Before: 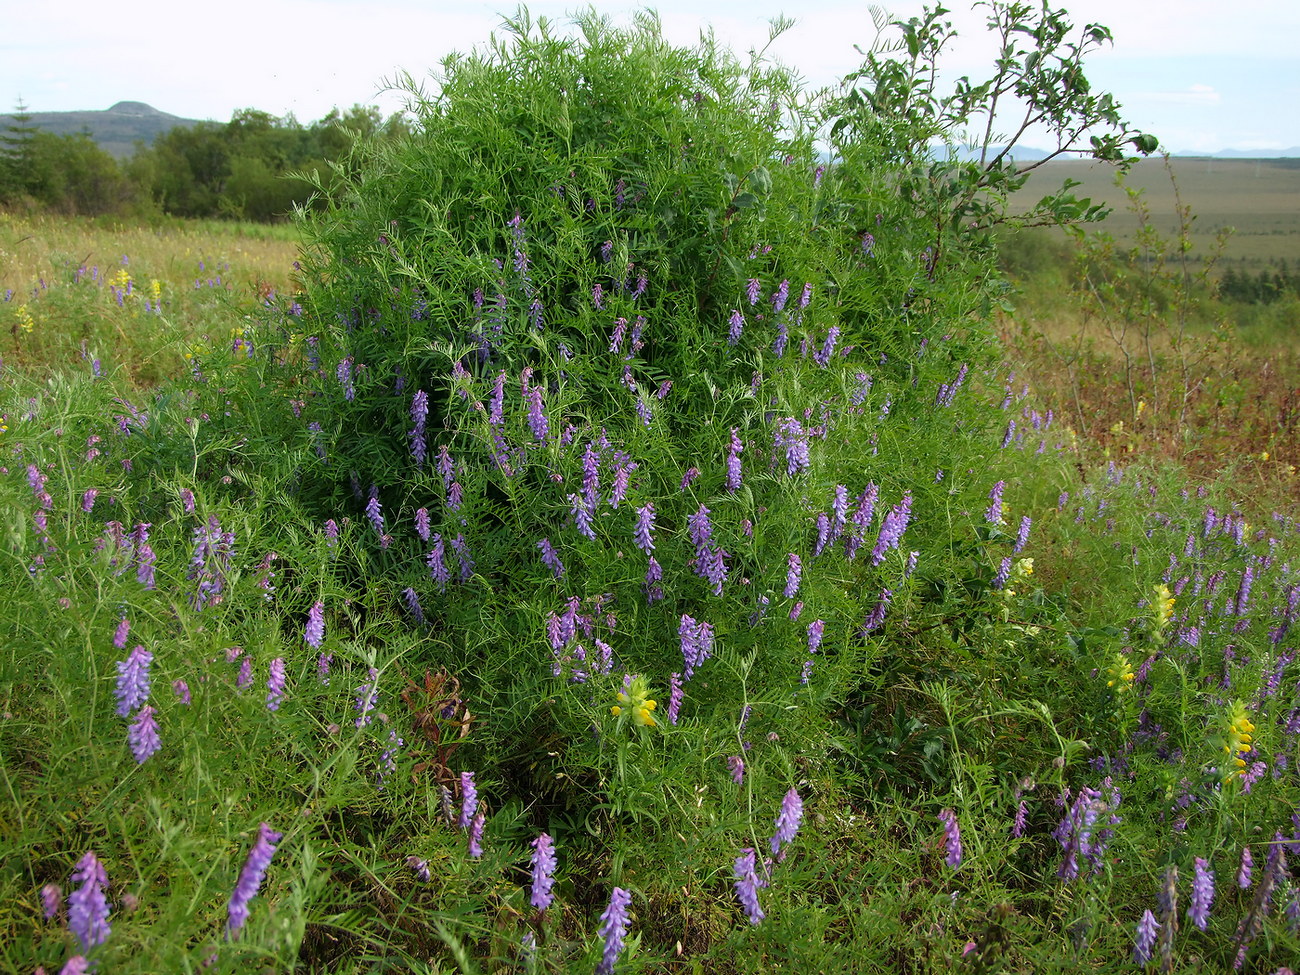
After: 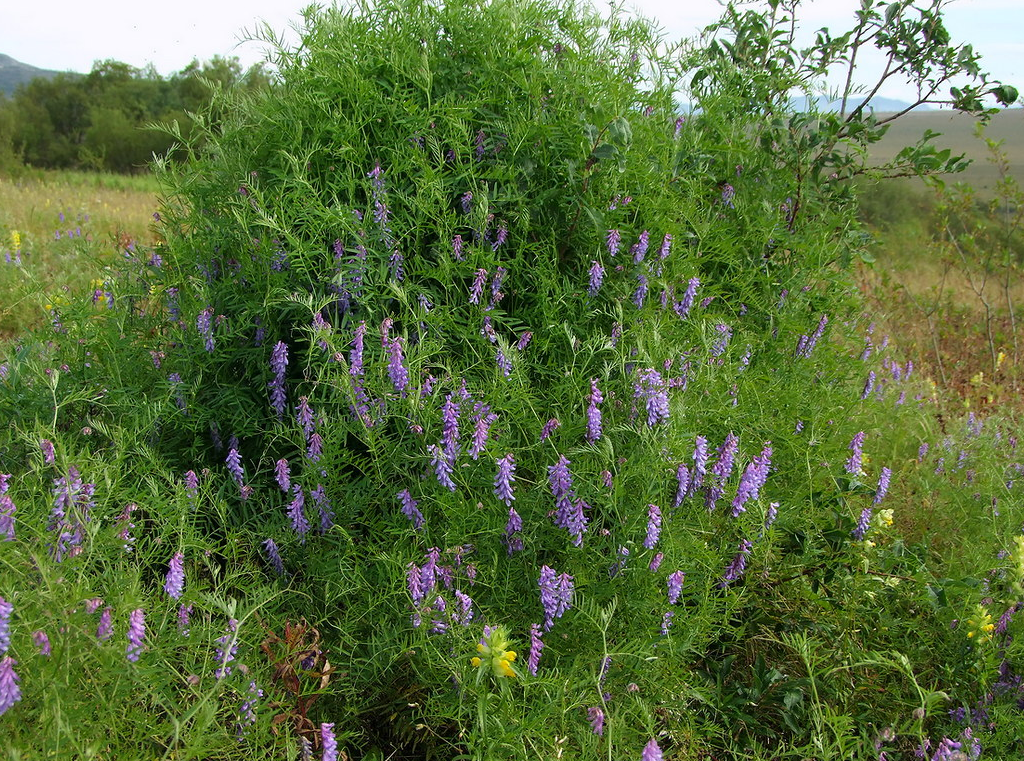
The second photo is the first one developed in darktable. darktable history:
crop and rotate: left 10.77%, top 5.1%, right 10.41%, bottom 16.76%
